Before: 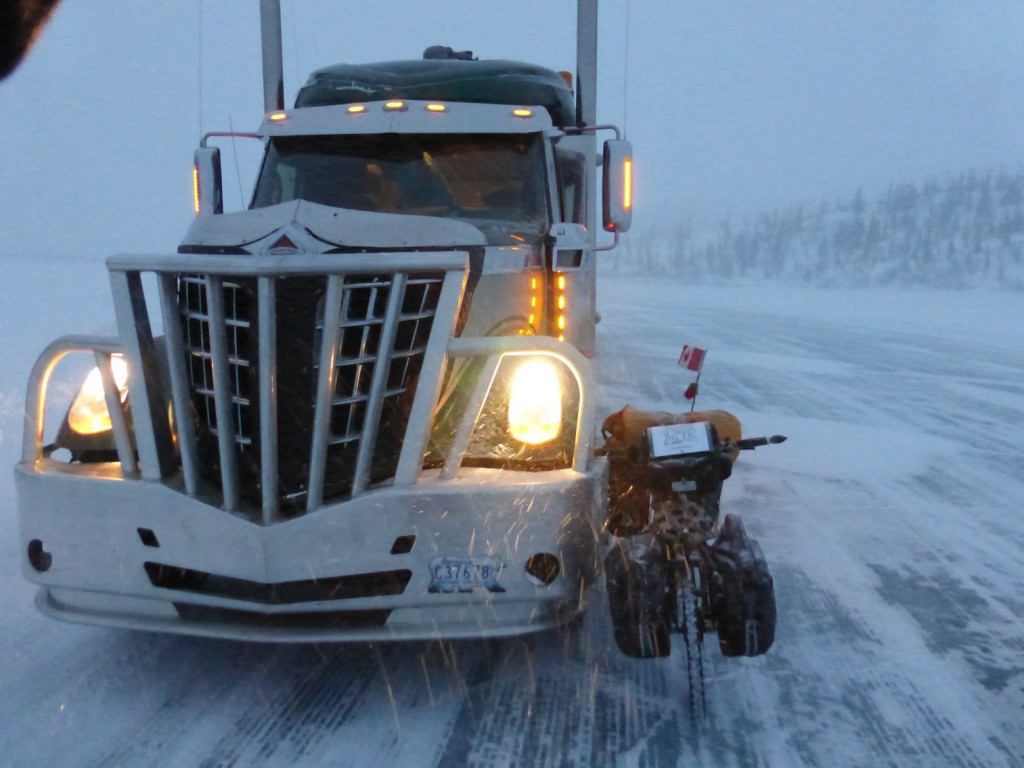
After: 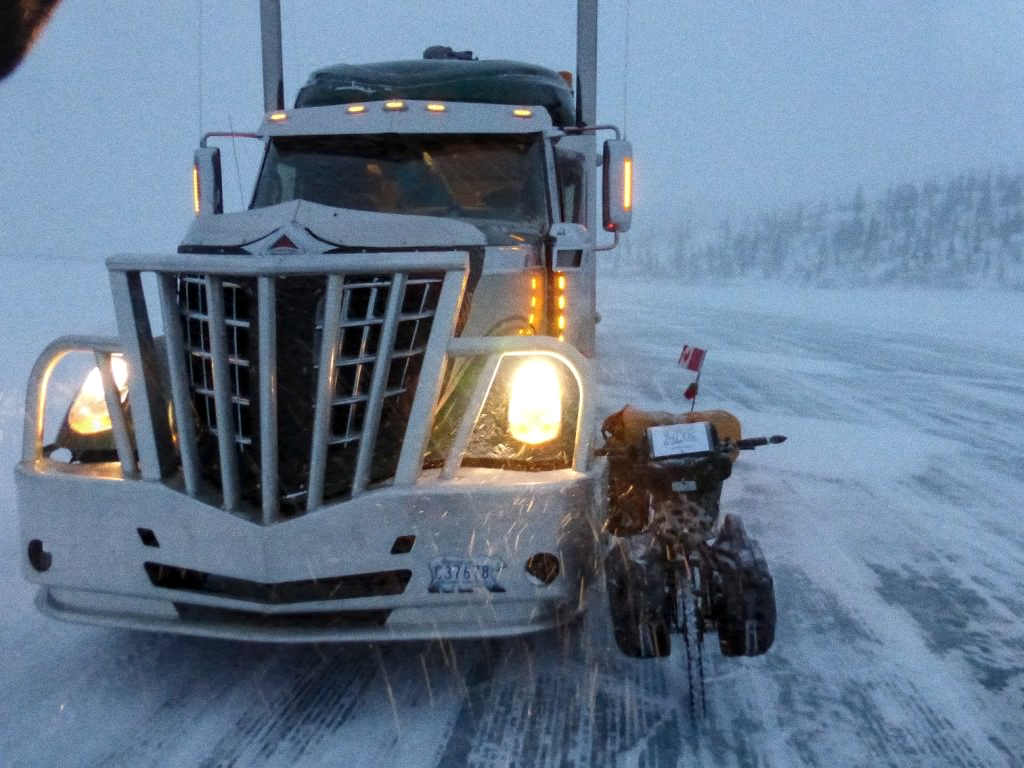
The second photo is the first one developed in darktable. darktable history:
grain: on, module defaults
local contrast: on, module defaults
